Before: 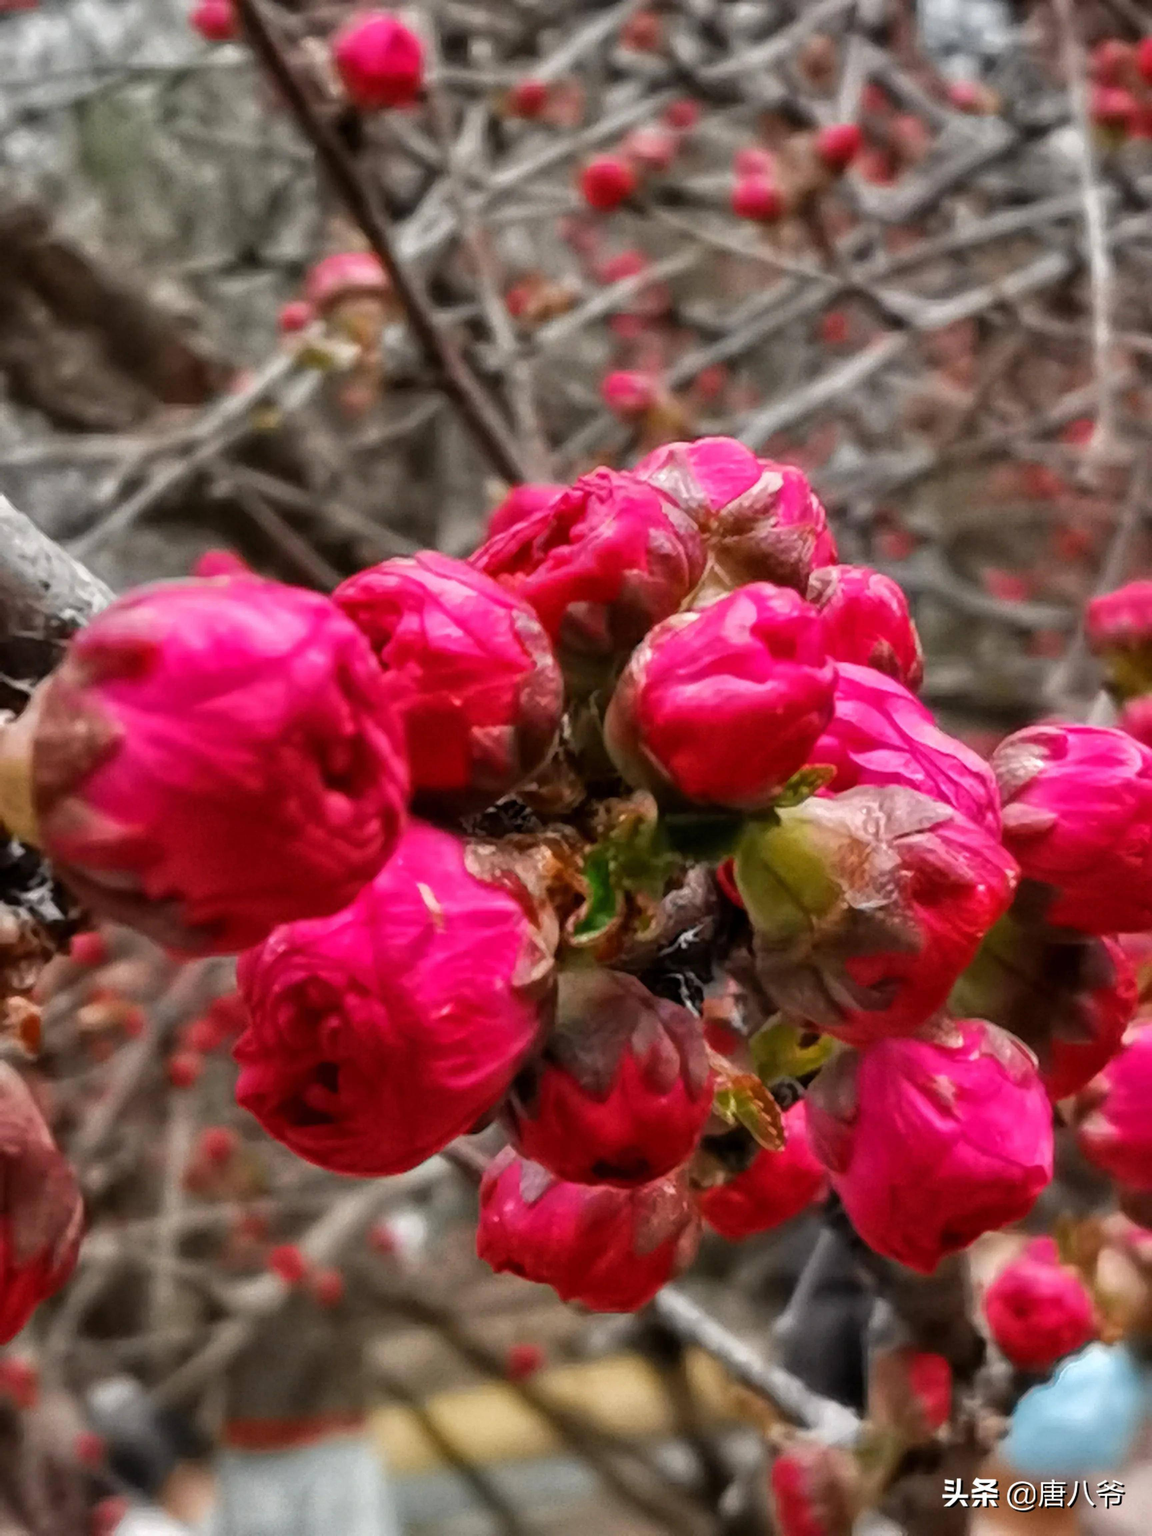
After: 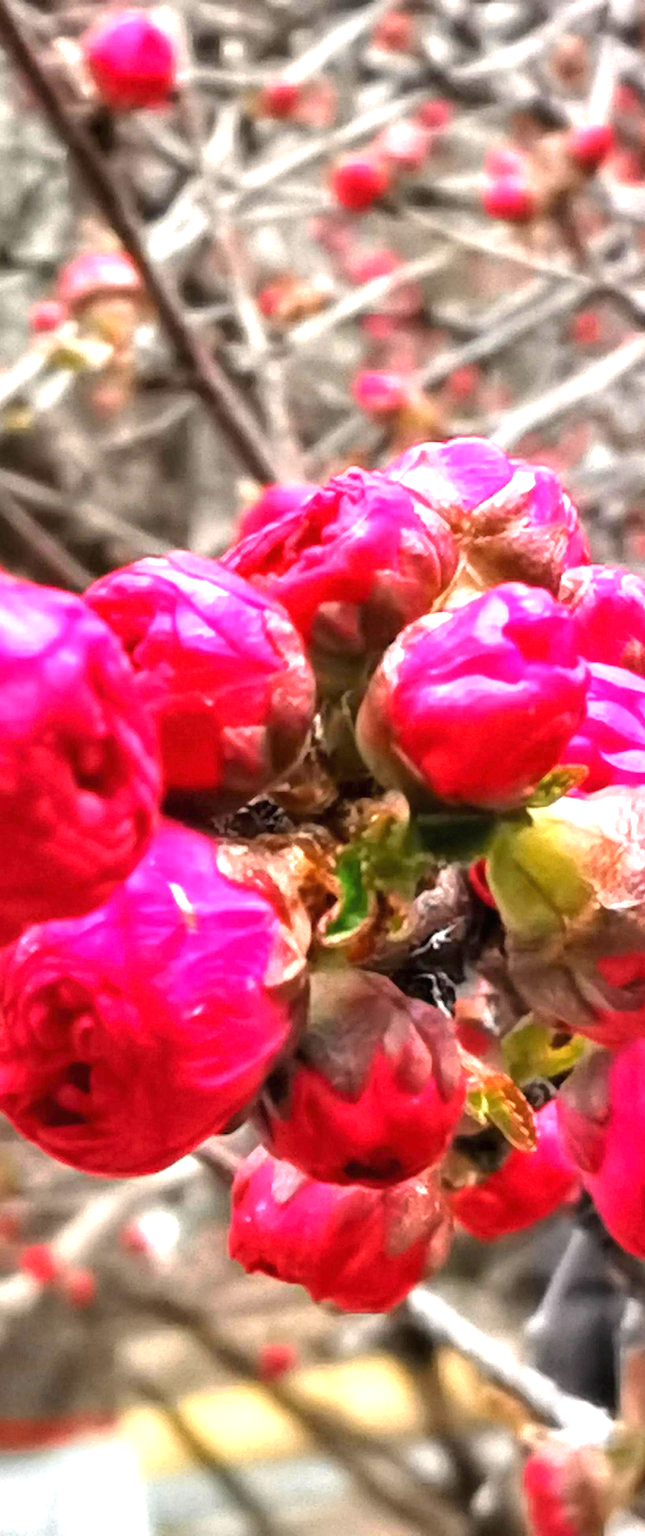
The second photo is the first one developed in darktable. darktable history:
crop: left 21.58%, right 22.352%
exposure: black level correction 0, exposure 1.488 EV, compensate exposure bias true, compensate highlight preservation false
